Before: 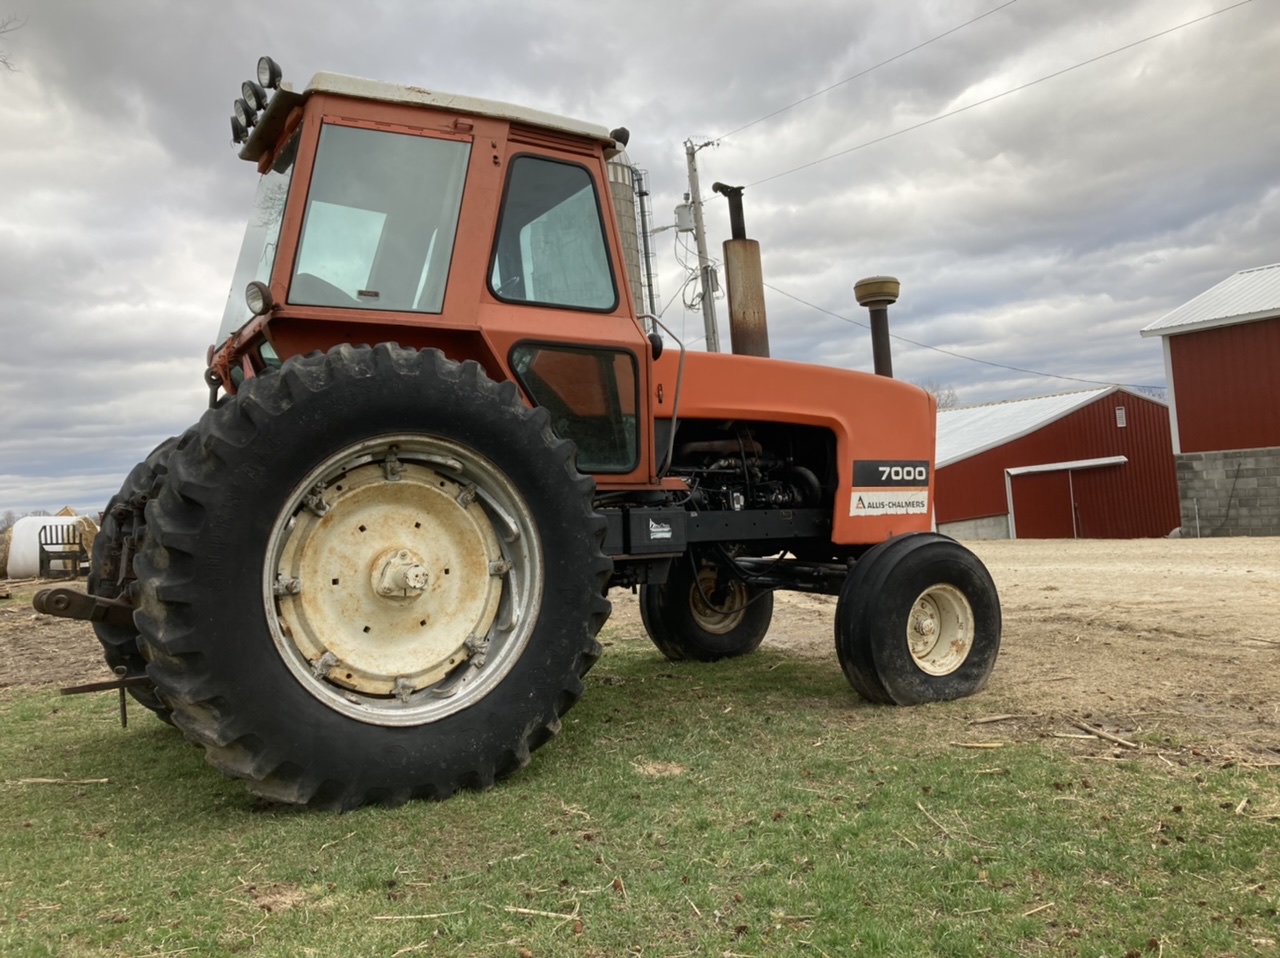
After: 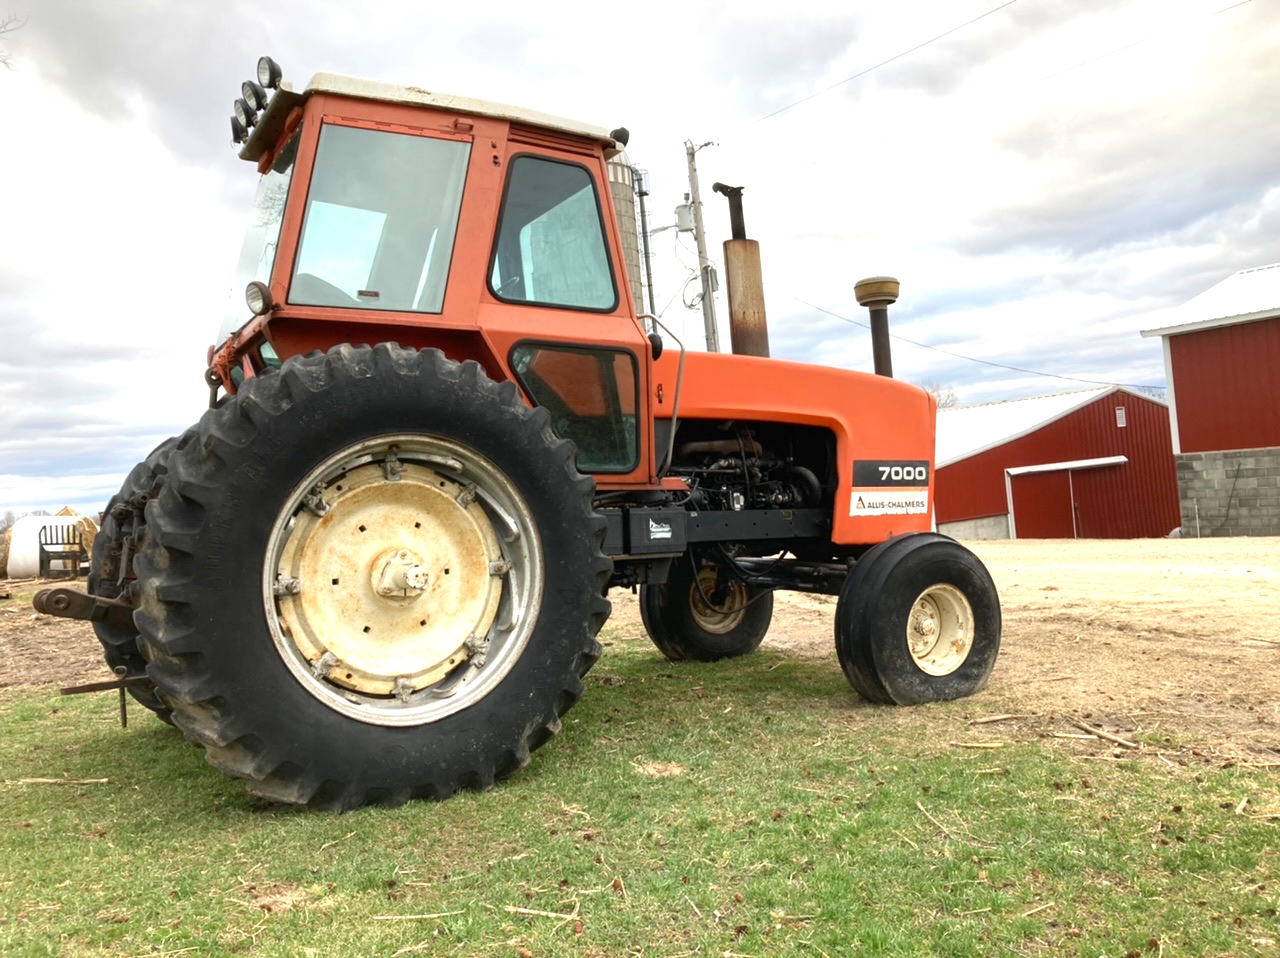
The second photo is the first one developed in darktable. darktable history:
exposure: black level correction 0, exposure 0.7 EV, compensate exposure bias true, compensate highlight preservation false
levels: levels [0, 0.476, 0.951]
